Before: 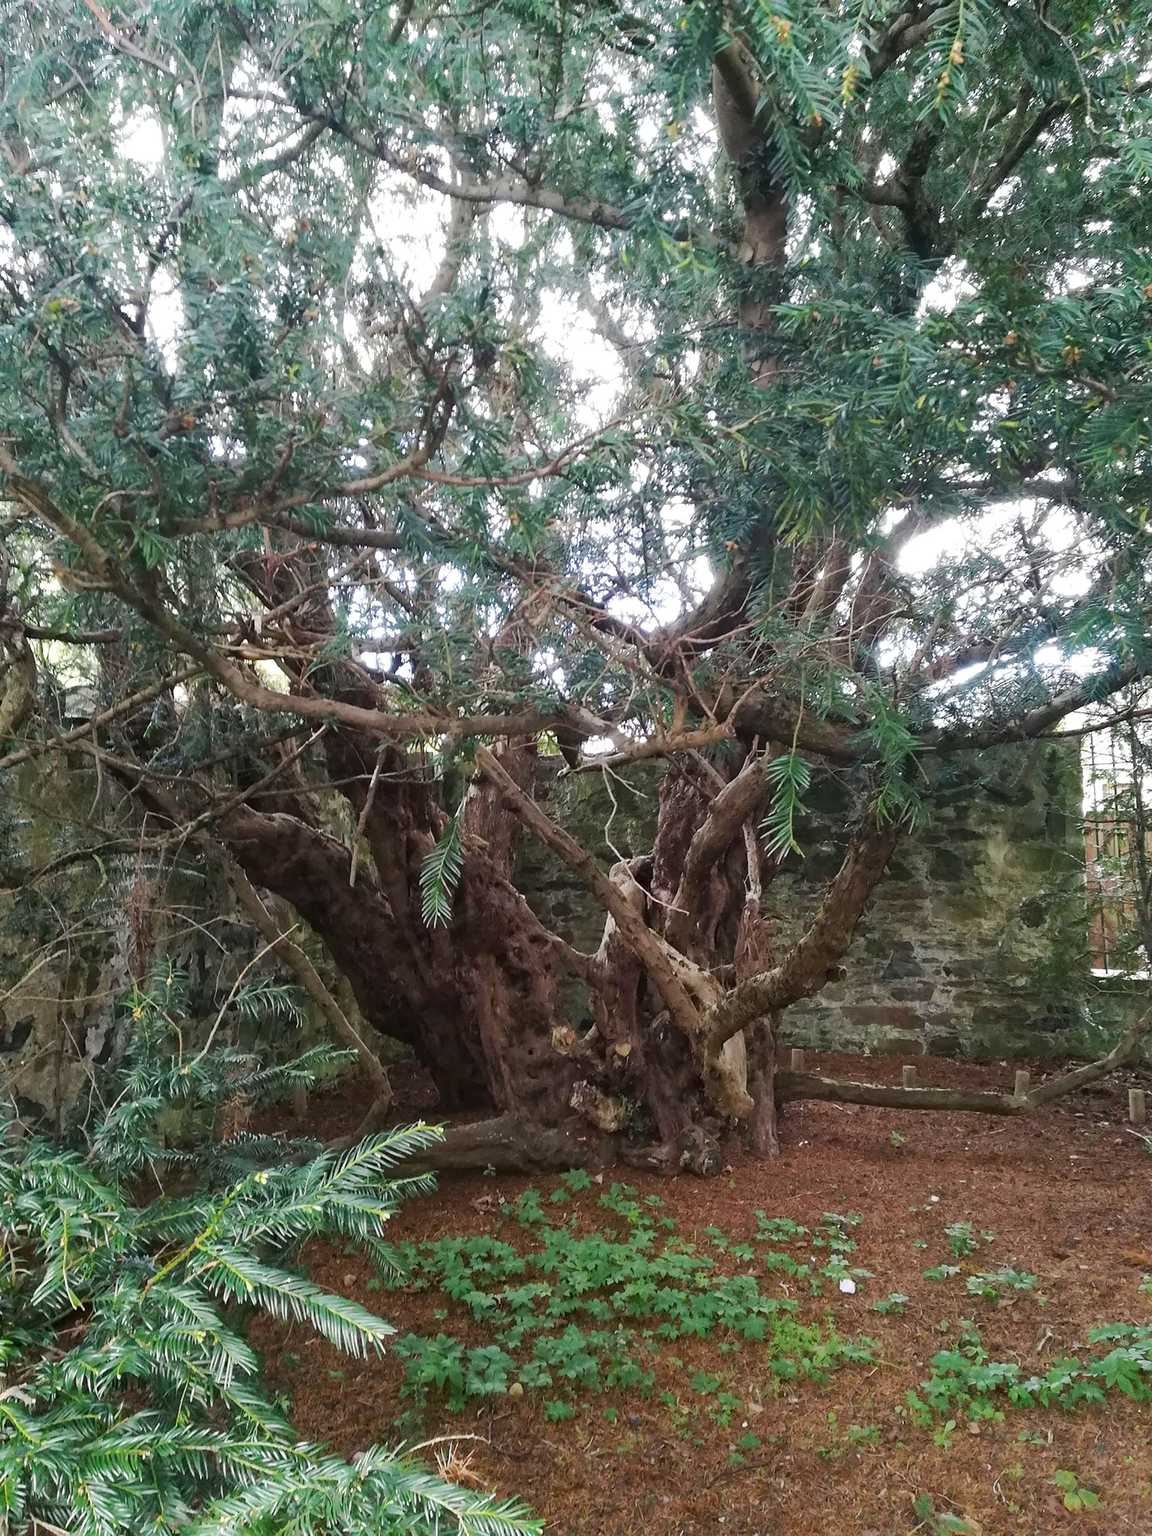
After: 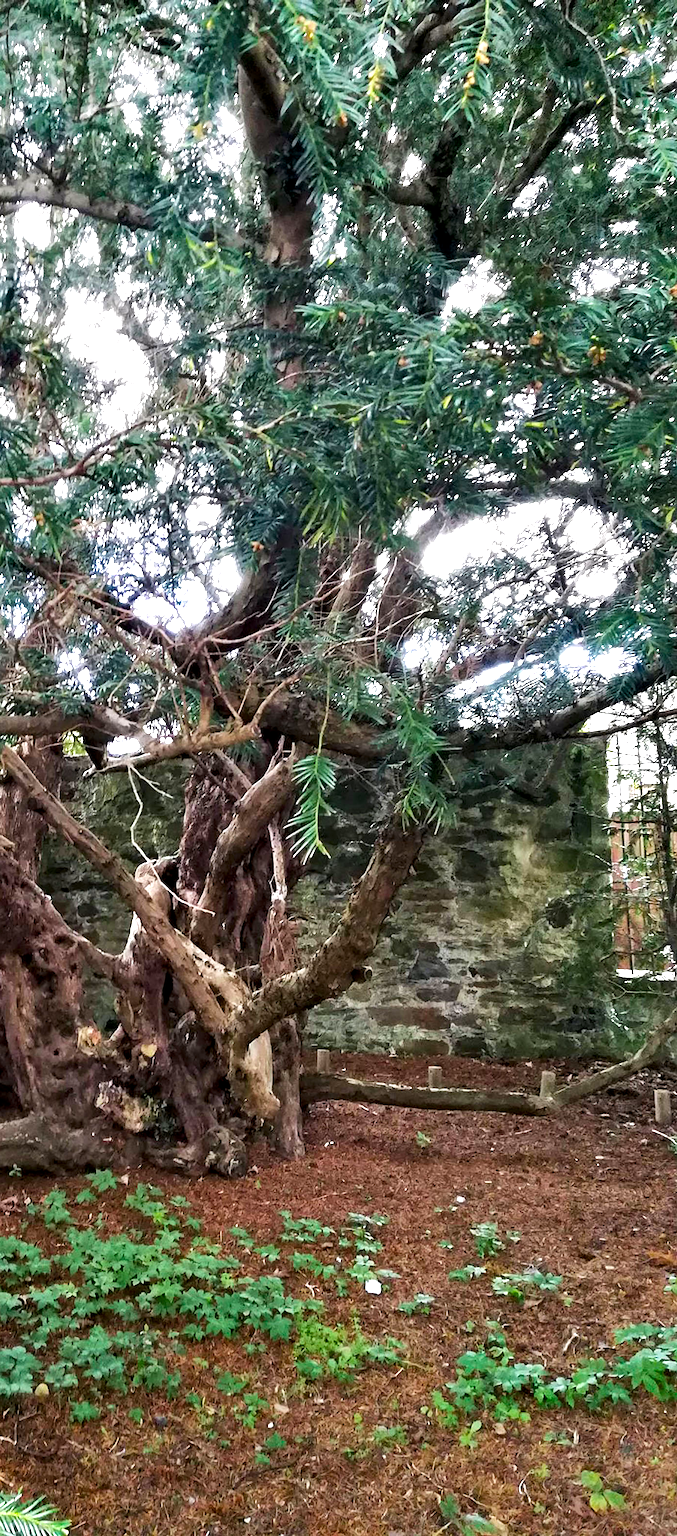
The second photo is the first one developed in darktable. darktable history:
shadows and highlights: radius 132.41, highlights color adjustment 41.96%, soften with gaussian
color balance rgb: highlights gain › luminance 14.683%, perceptual saturation grading › global saturation 14.667%
crop: left 41.199%
contrast equalizer: y [[0.6 ×6], [0.55 ×6], [0 ×6], [0 ×6], [0 ×6]]
